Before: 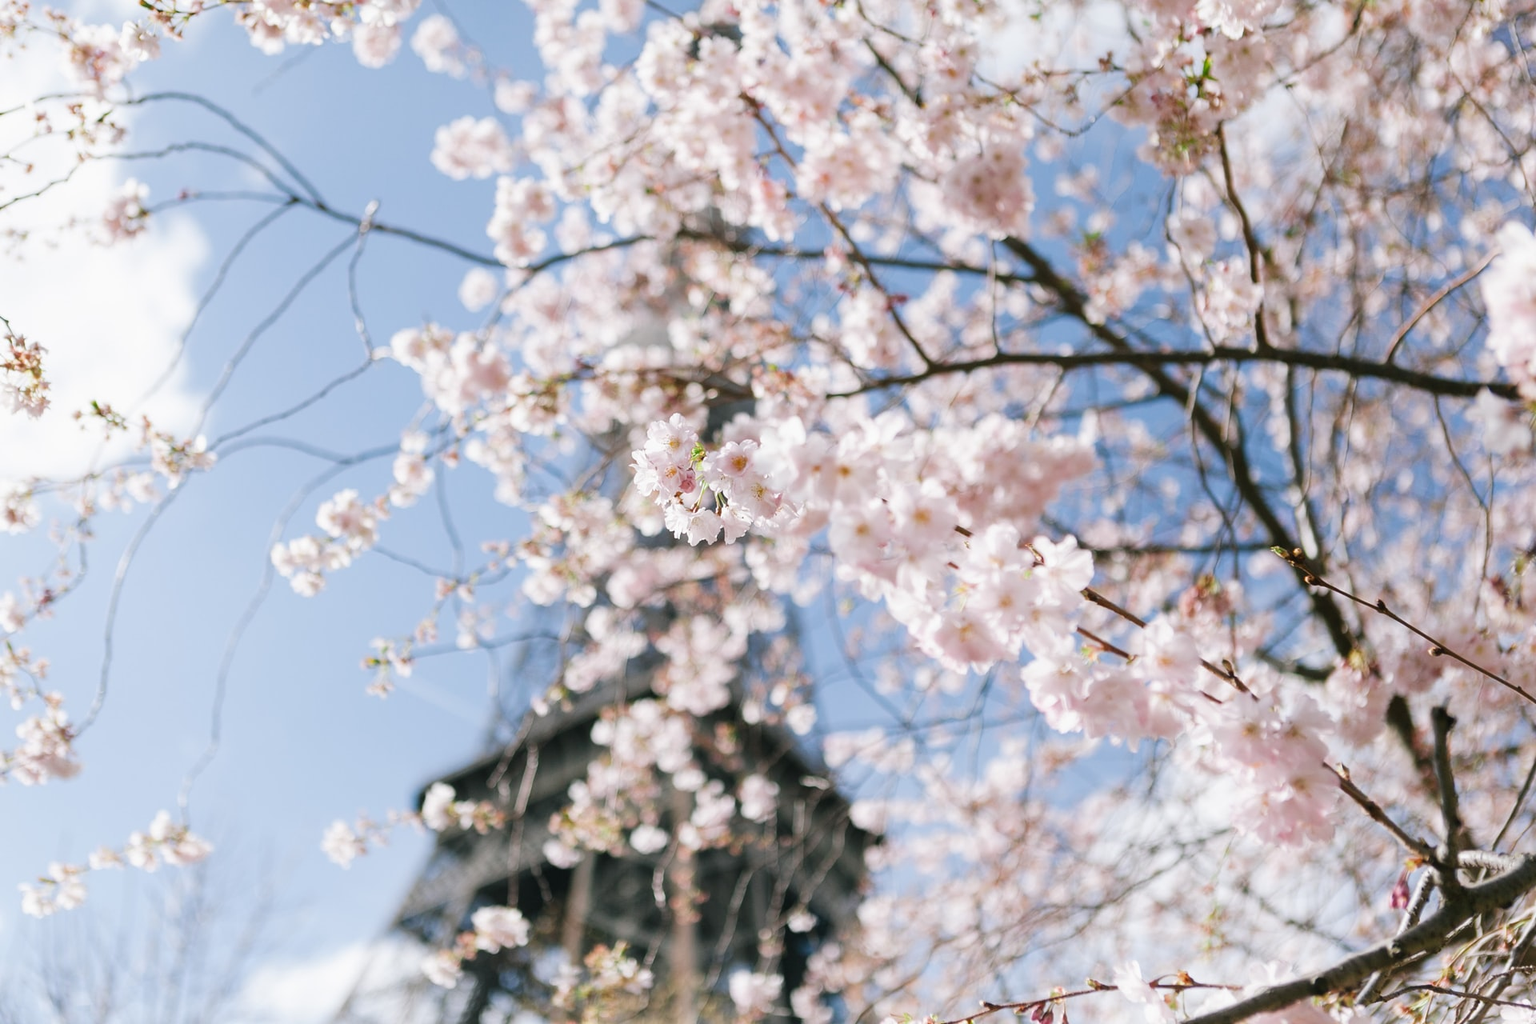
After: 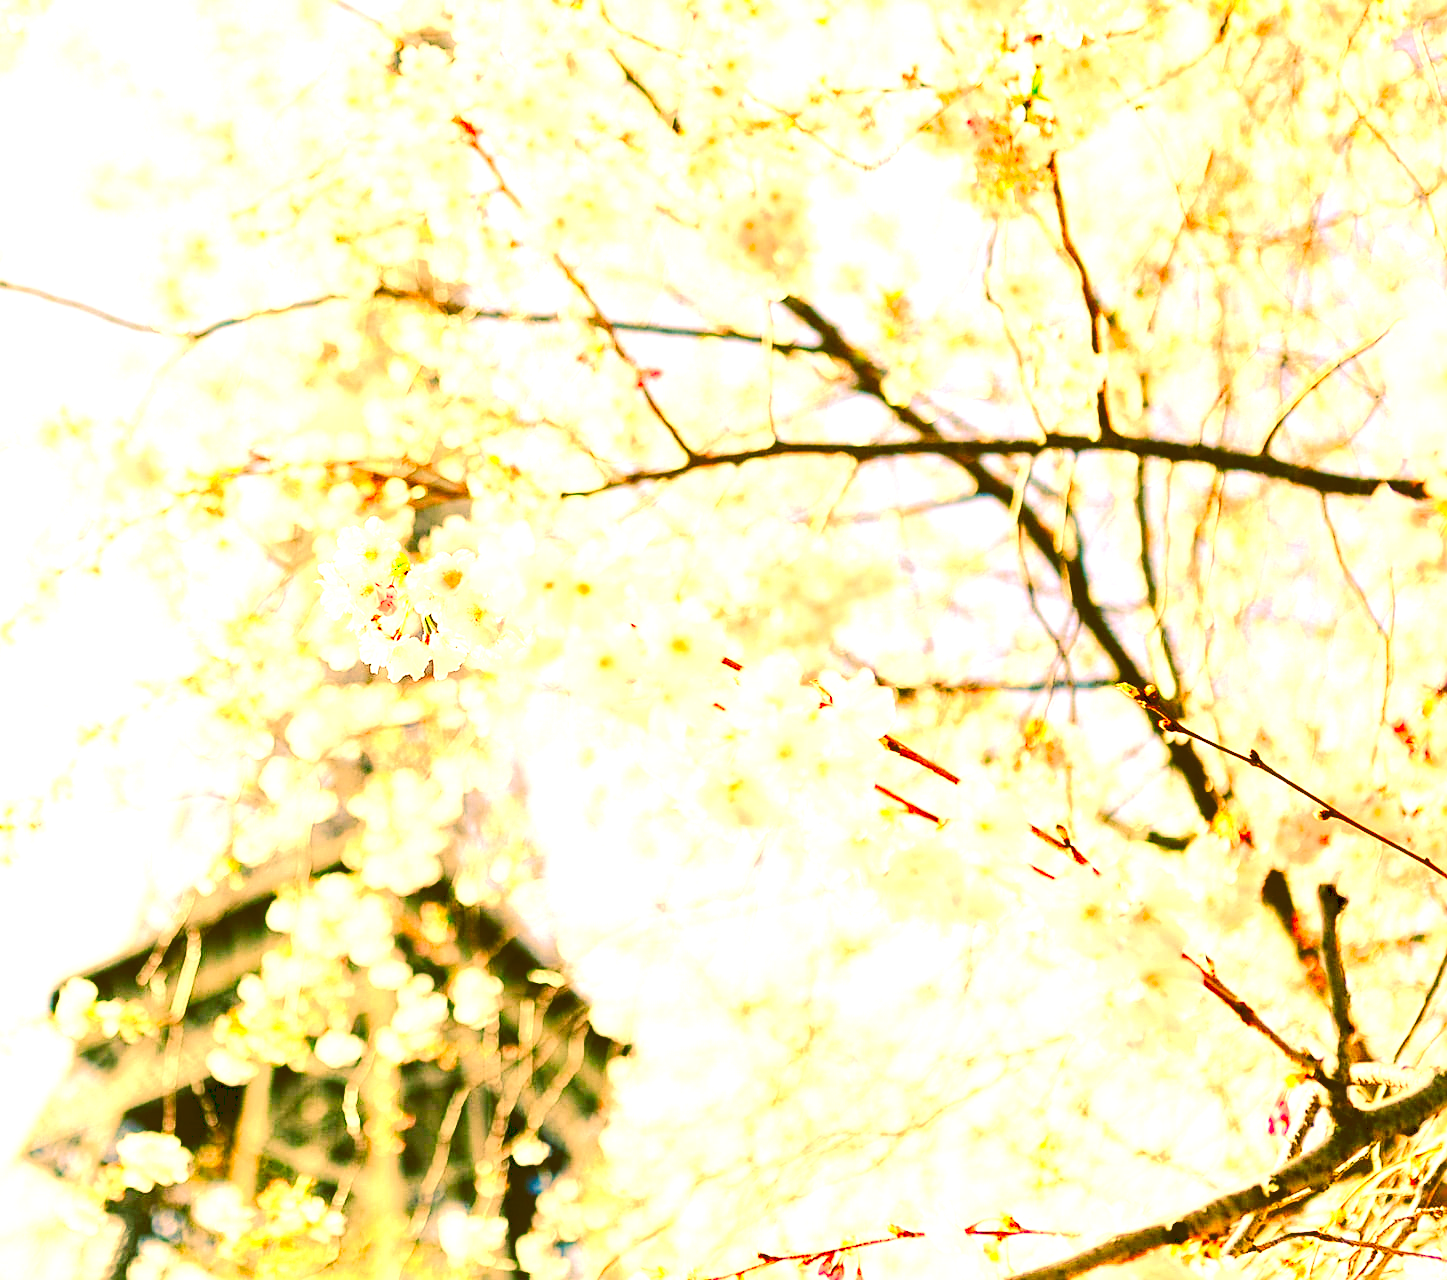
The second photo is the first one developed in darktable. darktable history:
sharpen: on, module defaults
crop and rotate: left 24.6%
exposure: black level correction 0.005, exposure 2.084 EV, compensate highlight preservation false
rotate and perspective: automatic cropping original format, crop left 0, crop top 0
local contrast: mode bilateral grid, contrast 20, coarseness 50, detail 120%, midtone range 0.2
color correction: highlights a* 10.44, highlights b* 30.04, shadows a* 2.73, shadows b* 17.51, saturation 1.72
tone curve: curves: ch0 [(0, 0) (0.003, 0.145) (0.011, 0.15) (0.025, 0.15) (0.044, 0.156) (0.069, 0.161) (0.1, 0.169) (0.136, 0.175) (0.177, 0.184) (0.224, 0.196) (0.277, 0.234) (0.335, 0.291) (0.399, 0.391) (0.468, 0.505) (0.543, 0.633) (0.623, 0.742) (0.709, 0.826) (0.801, 0.882) (0.898, 0.93) (1, 1)], preserve colors none
